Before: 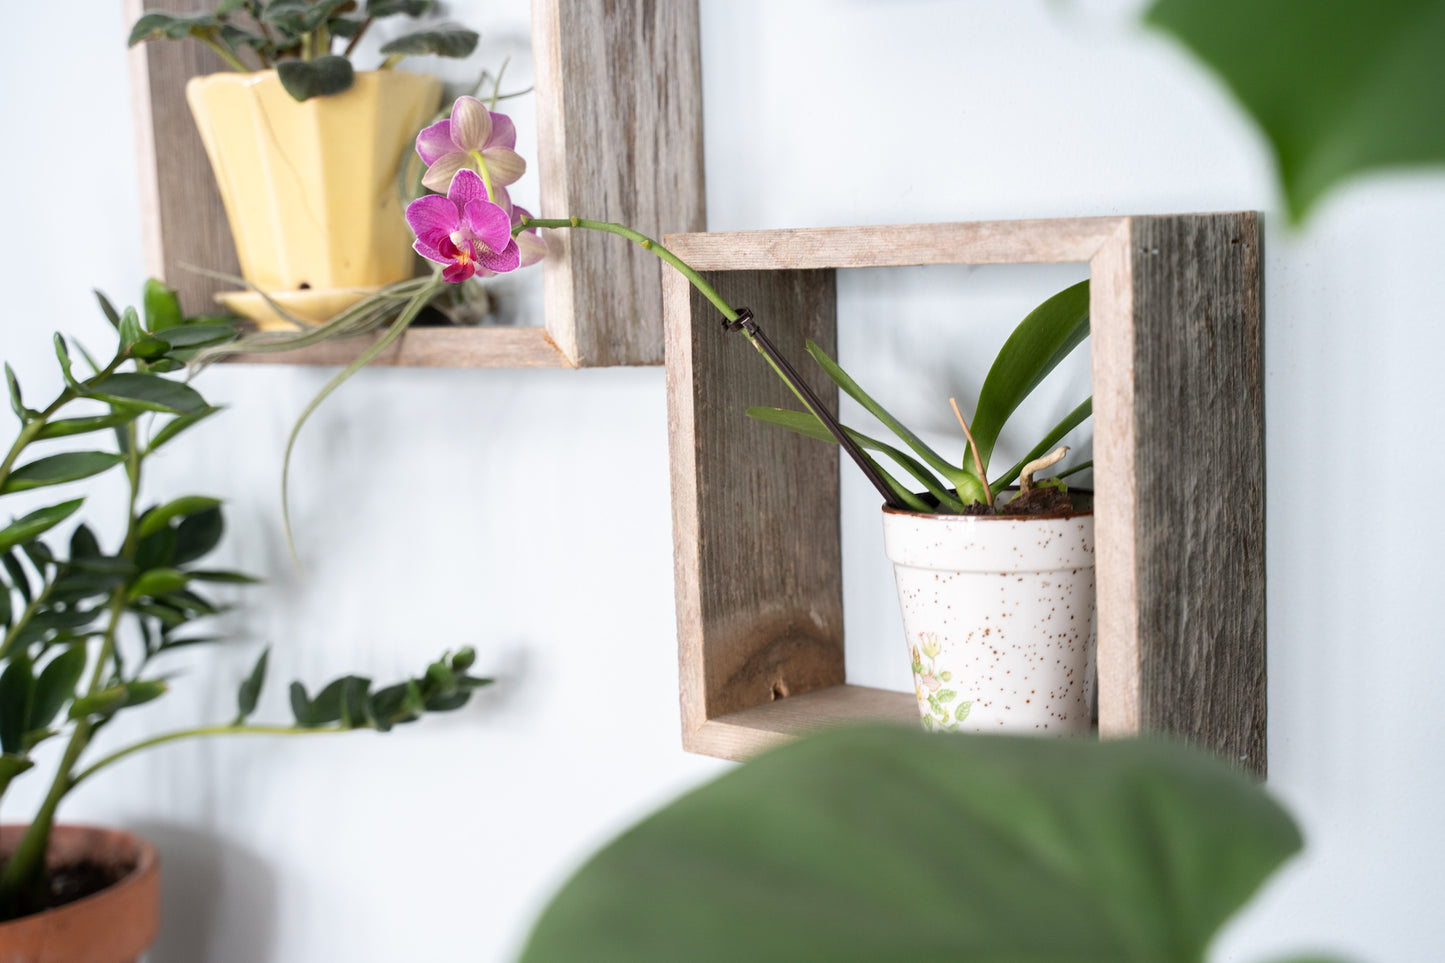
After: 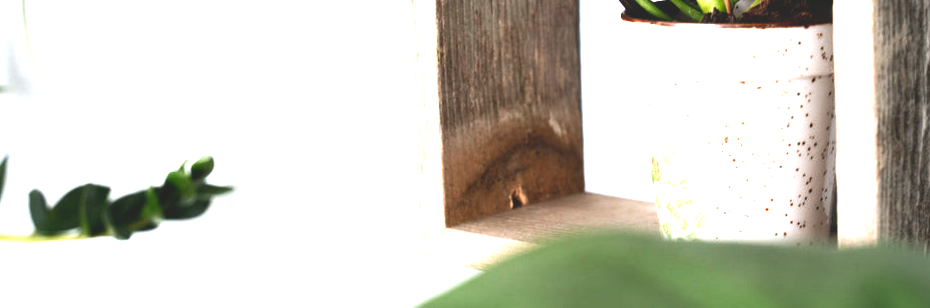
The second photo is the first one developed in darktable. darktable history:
exposure: black level correction 0, exposure 1.1 EV, compensate exposure bias true, compensate highlight preservation false
contrast brightness saturation: contrast 0.01, saturation -0.05
shadows and highlights: shadows 4.1, highlights -17.6, soften with gaussian
base curve: curves: ch0 [(0, 0.02) (0.083, 0.036) (1, 1)], preserve colors none
crop: left 18.091%, top 51.13%, right 17.525%, bottom 16.85%
